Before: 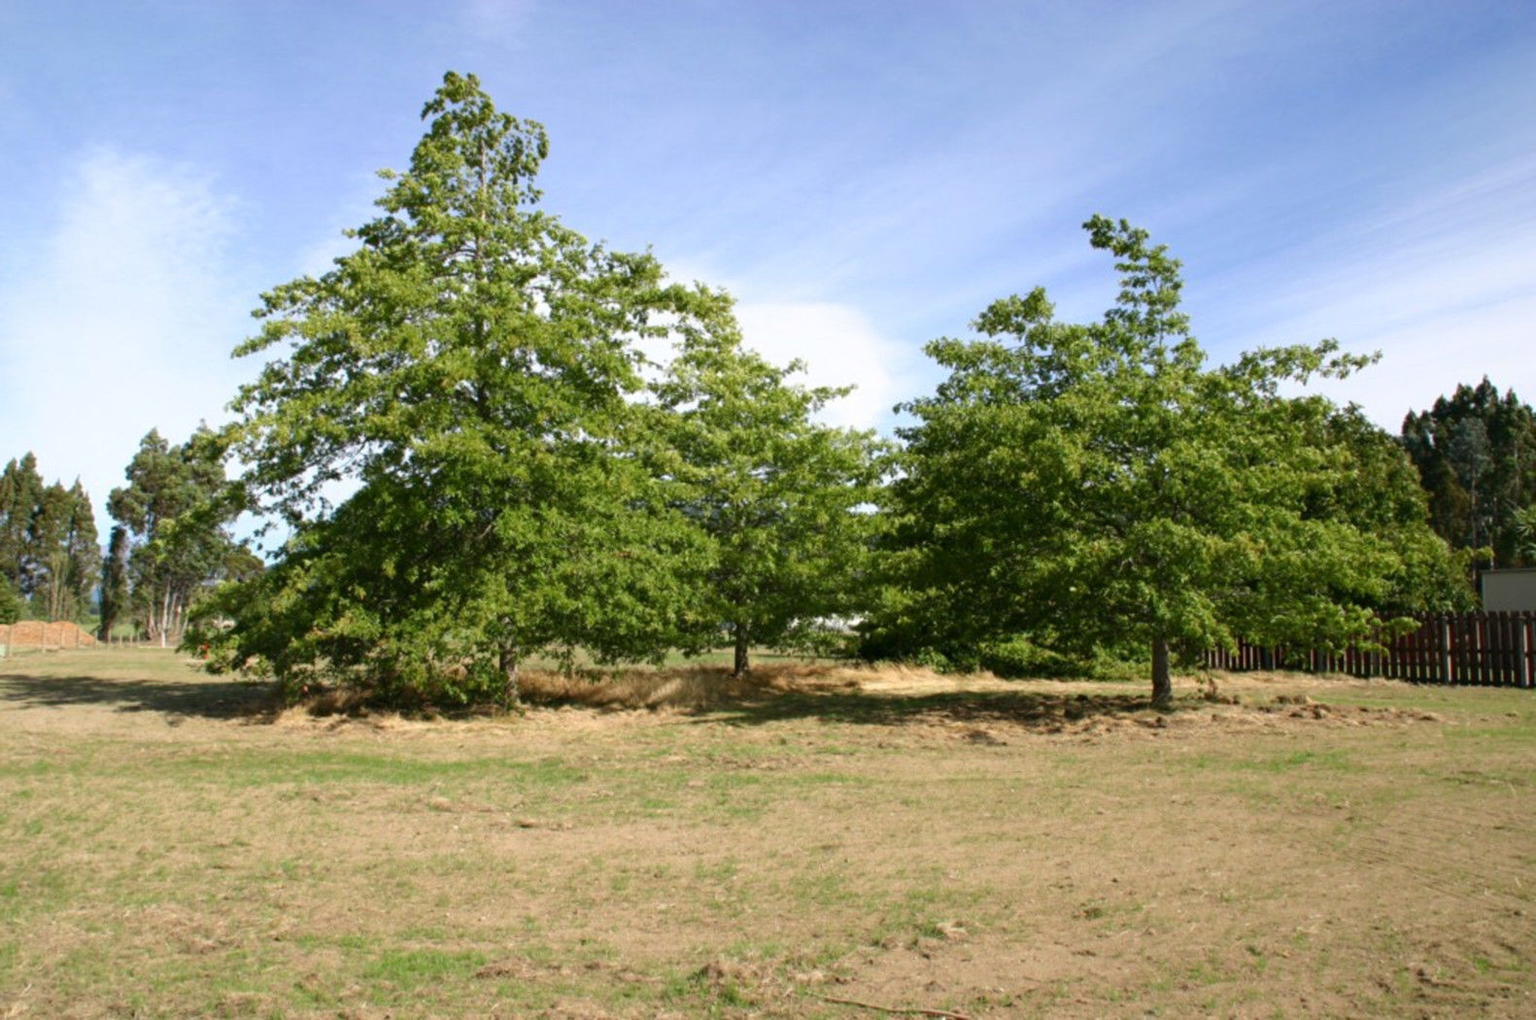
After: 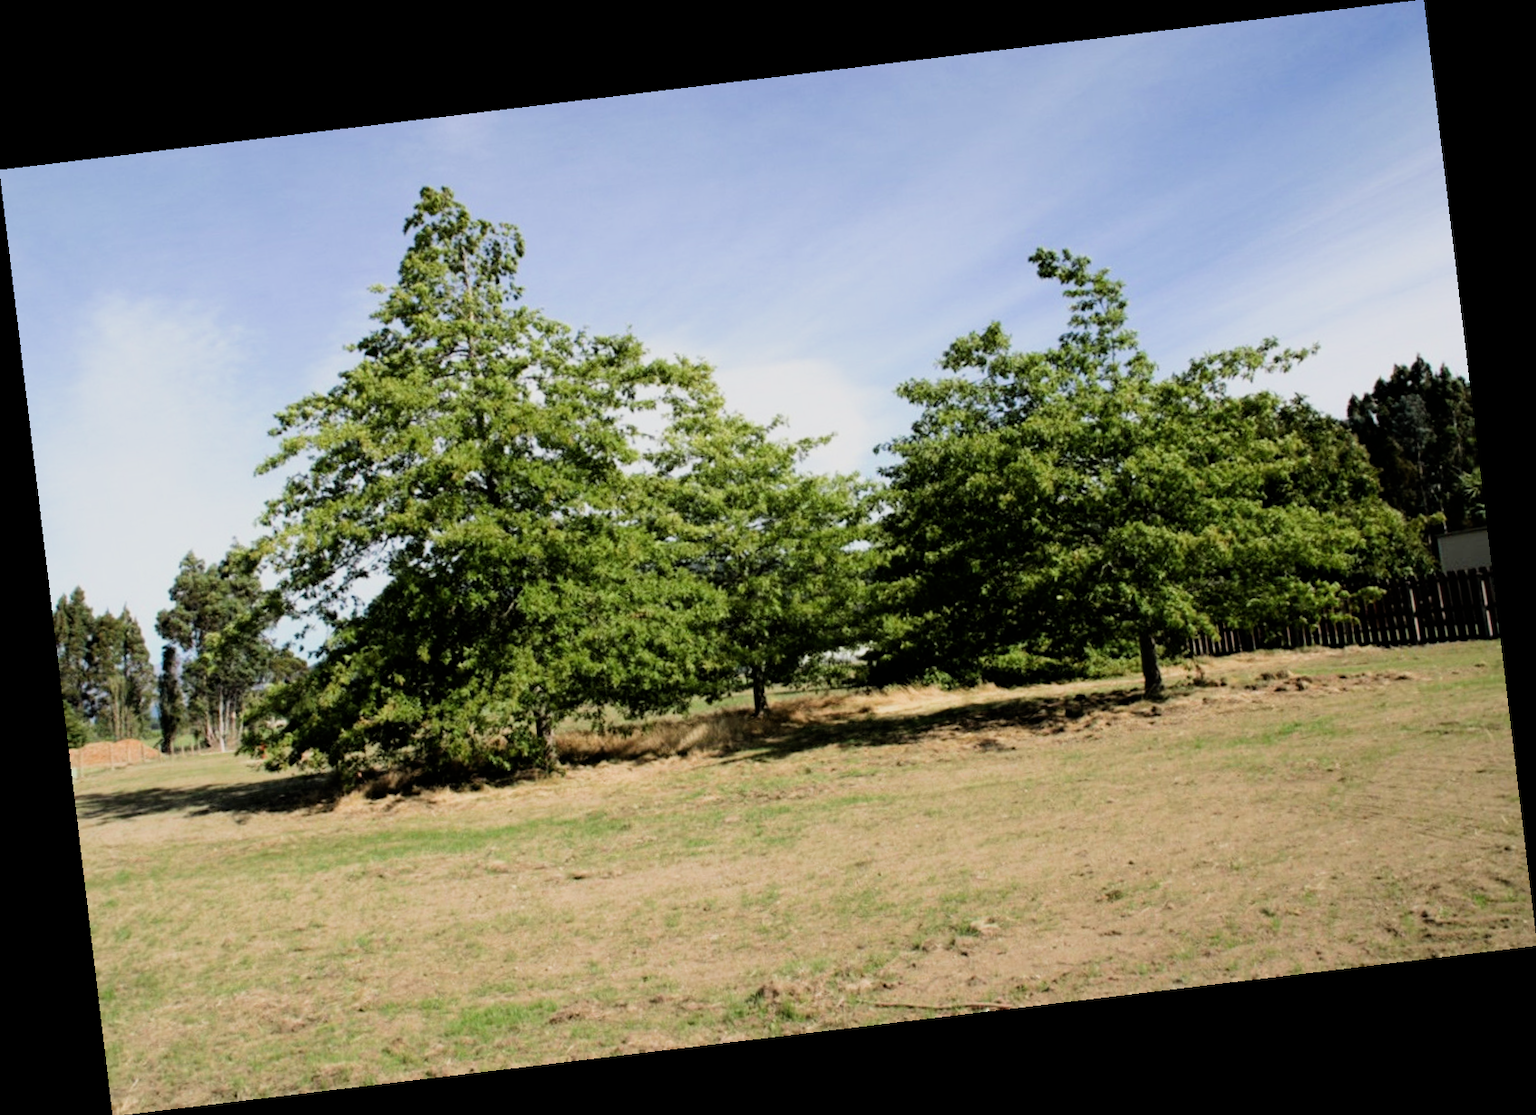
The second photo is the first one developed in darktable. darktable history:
filmic rgb: black relative exposure -5 EV, hardness 2.88, contrast 1.3, highlights saturation mix -30%
rotate and perspective: rotation -6.83°, automatic cropping off
